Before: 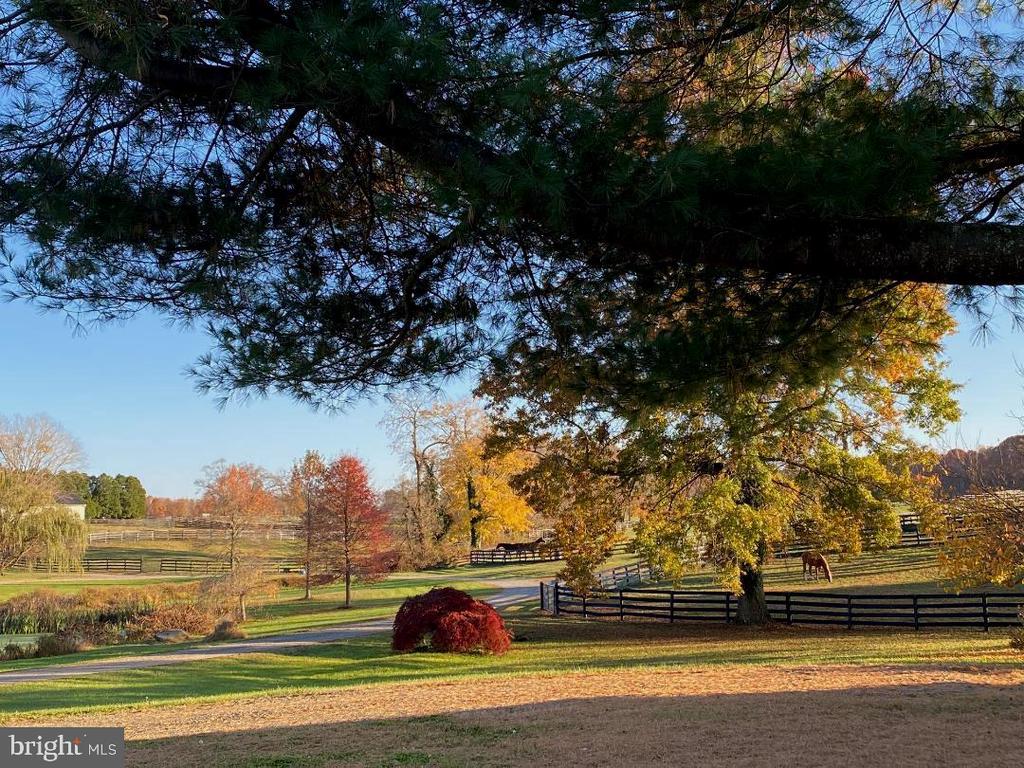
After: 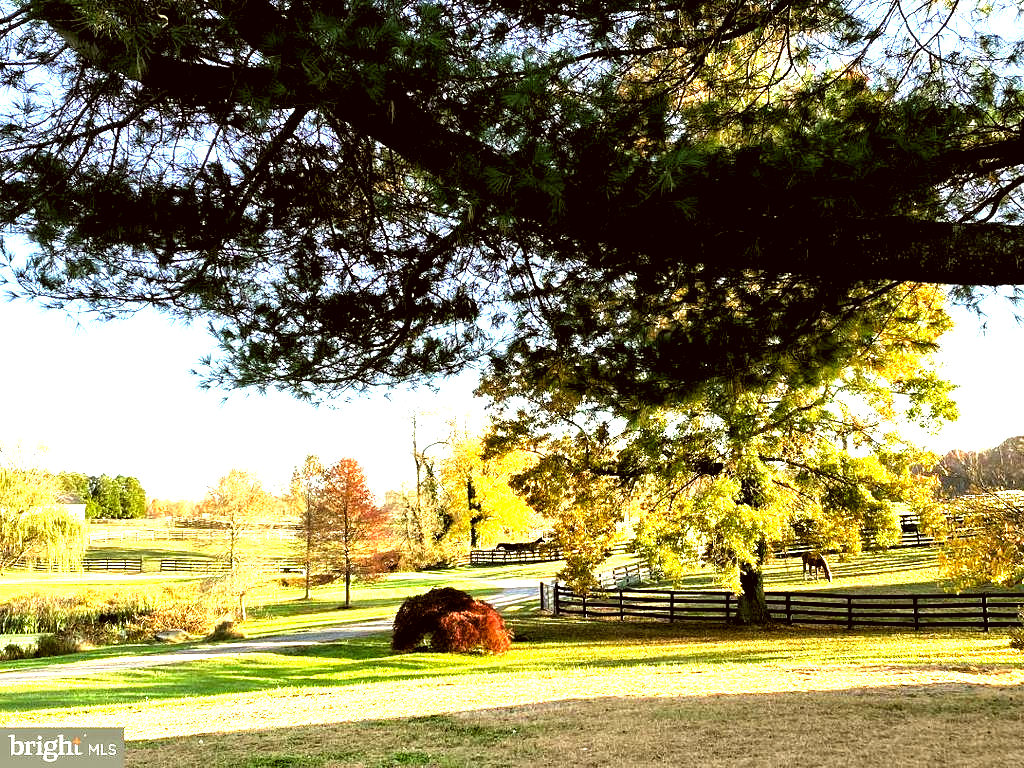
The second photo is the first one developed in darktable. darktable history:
levels: levels [0.116, 0.574, 1]
contrast equalizer: octaves 7, y [[0.514, 0.573, 0.581, 0.508, 0.5, 0.5], [0.5 ×6], [0.5 ×6], [0 ×6], [0 ×6]]
color correction: highlights a* 0.122, highlights b* 28.95, shadows a* -0.156, shadows b* 21.41
local contrast: mode bilateral grid, contrast 20, coarseness 49, detail 149%, midtone range 0.2
color calibration: illuminant F (fluorescent), F source F9 (Cool White Deluxe 4150 K) – high CRI, x 0.374, y 0.373, temperature 4159.54 K, gamut compression 1.74
exposure: exposure 2.059 EV, compensate highlight preservation false
